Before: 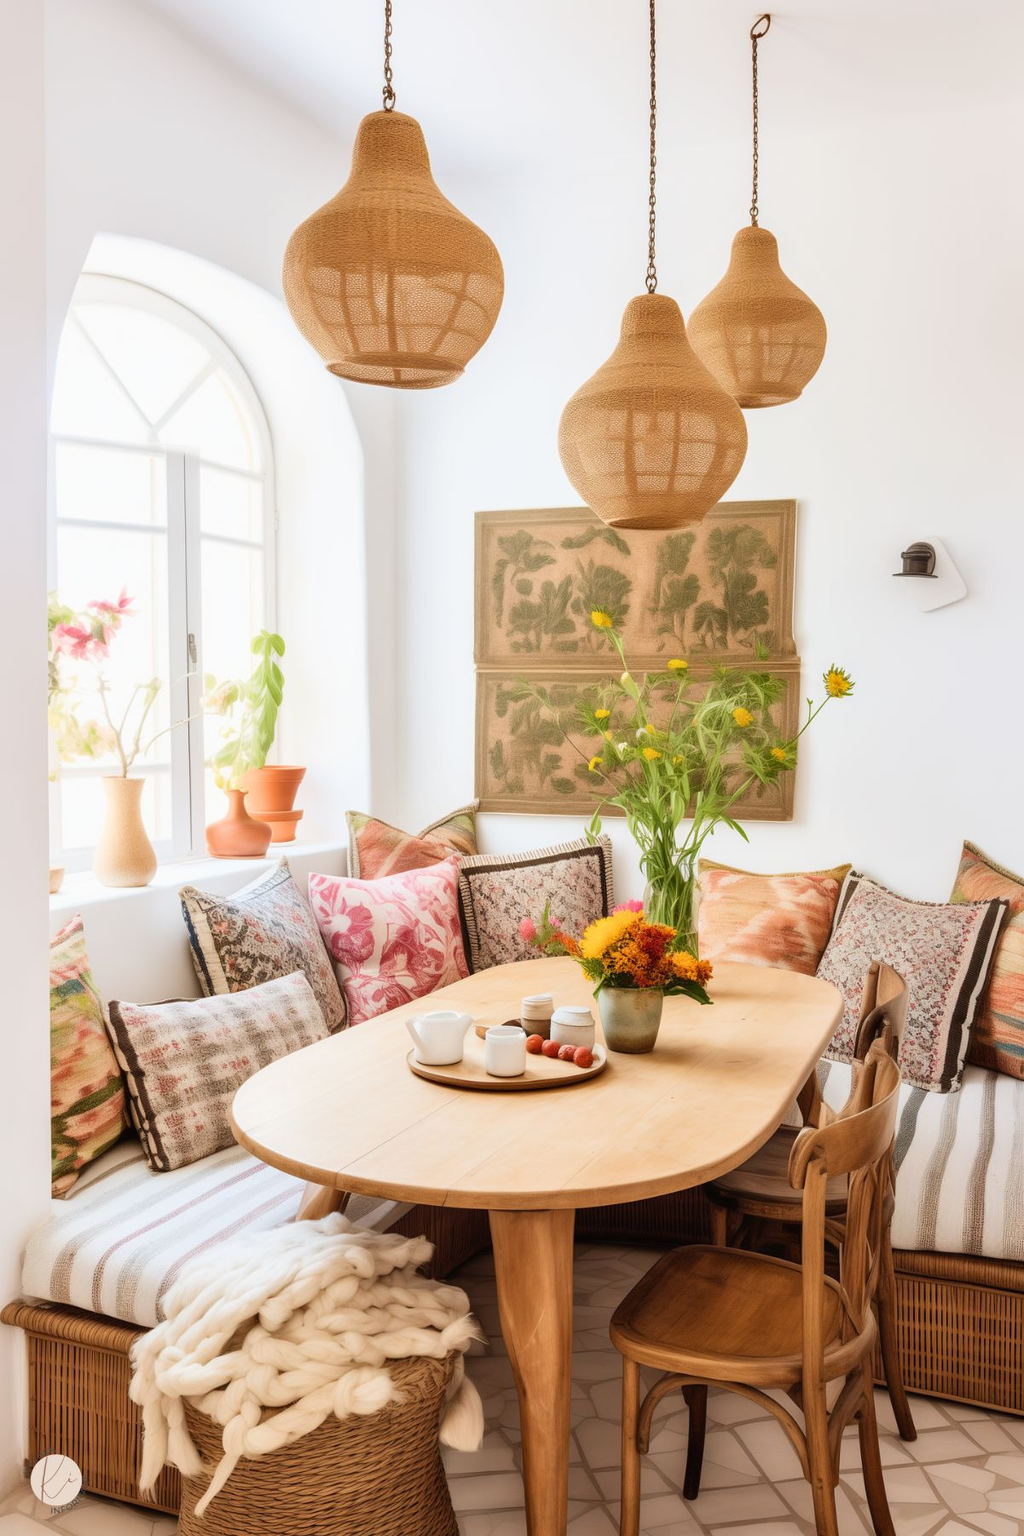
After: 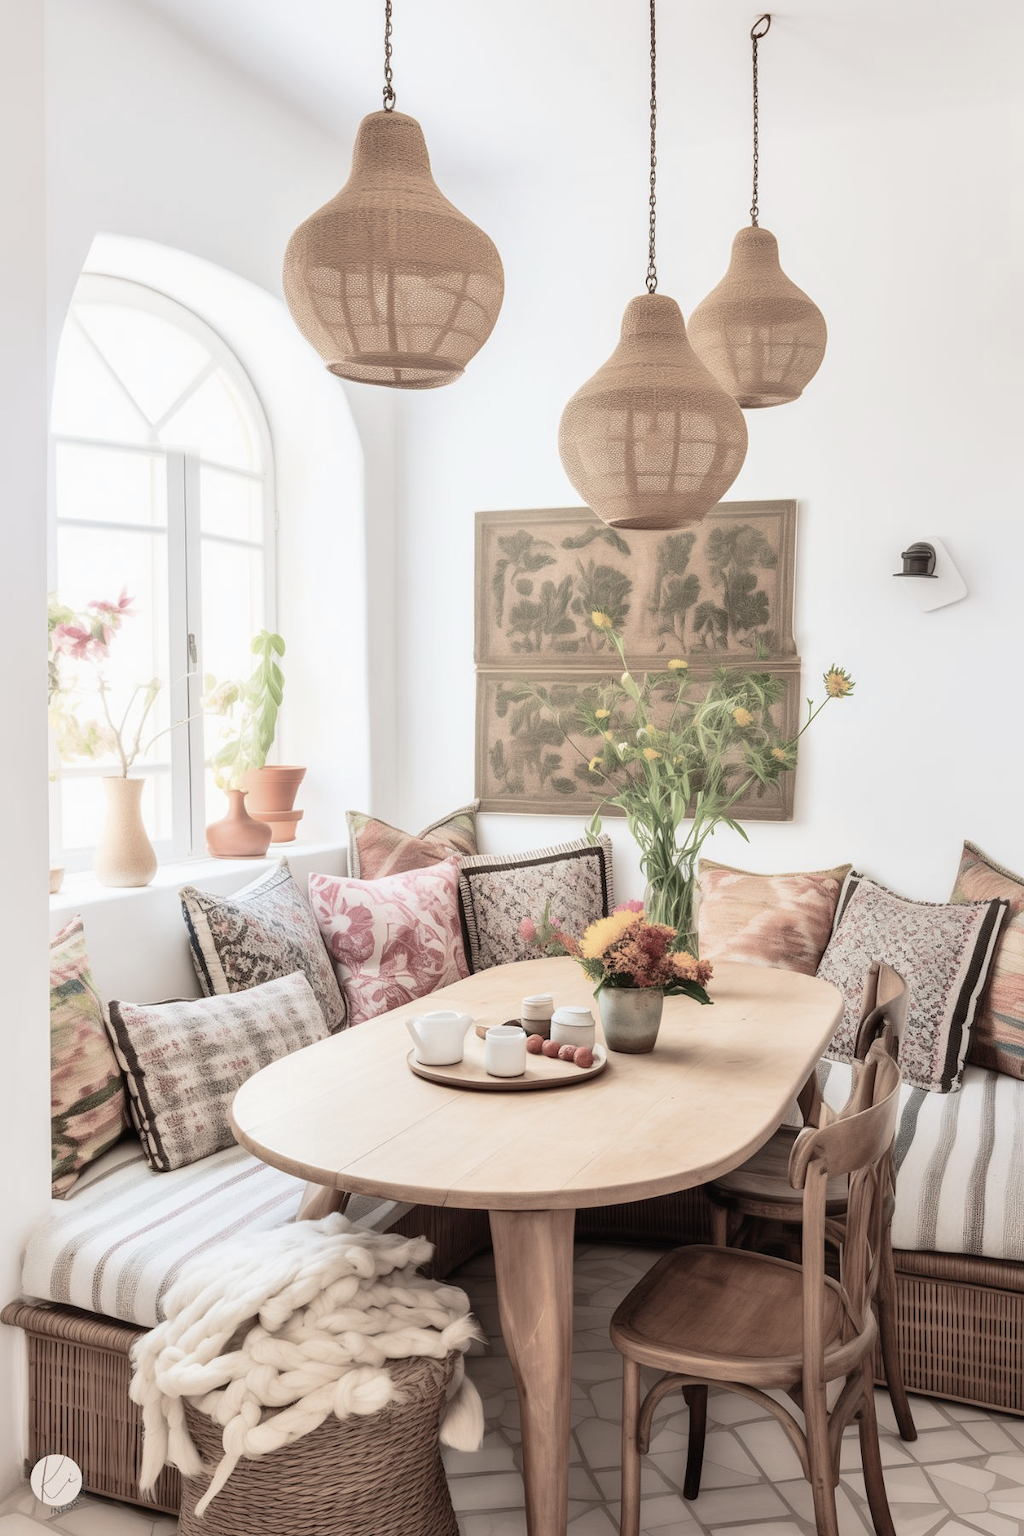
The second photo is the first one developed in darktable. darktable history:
color balance rgb: shadows lift › chroma 2.004%, shadows lift › hue 250.49°, perceptual saturation grading › global saturation -28.002%, perceptual saturation grading › highlights -20.504%, perceptual saturation grading › mid-tones -23.735%, perceptual saturation grading › shadows -25.177%
